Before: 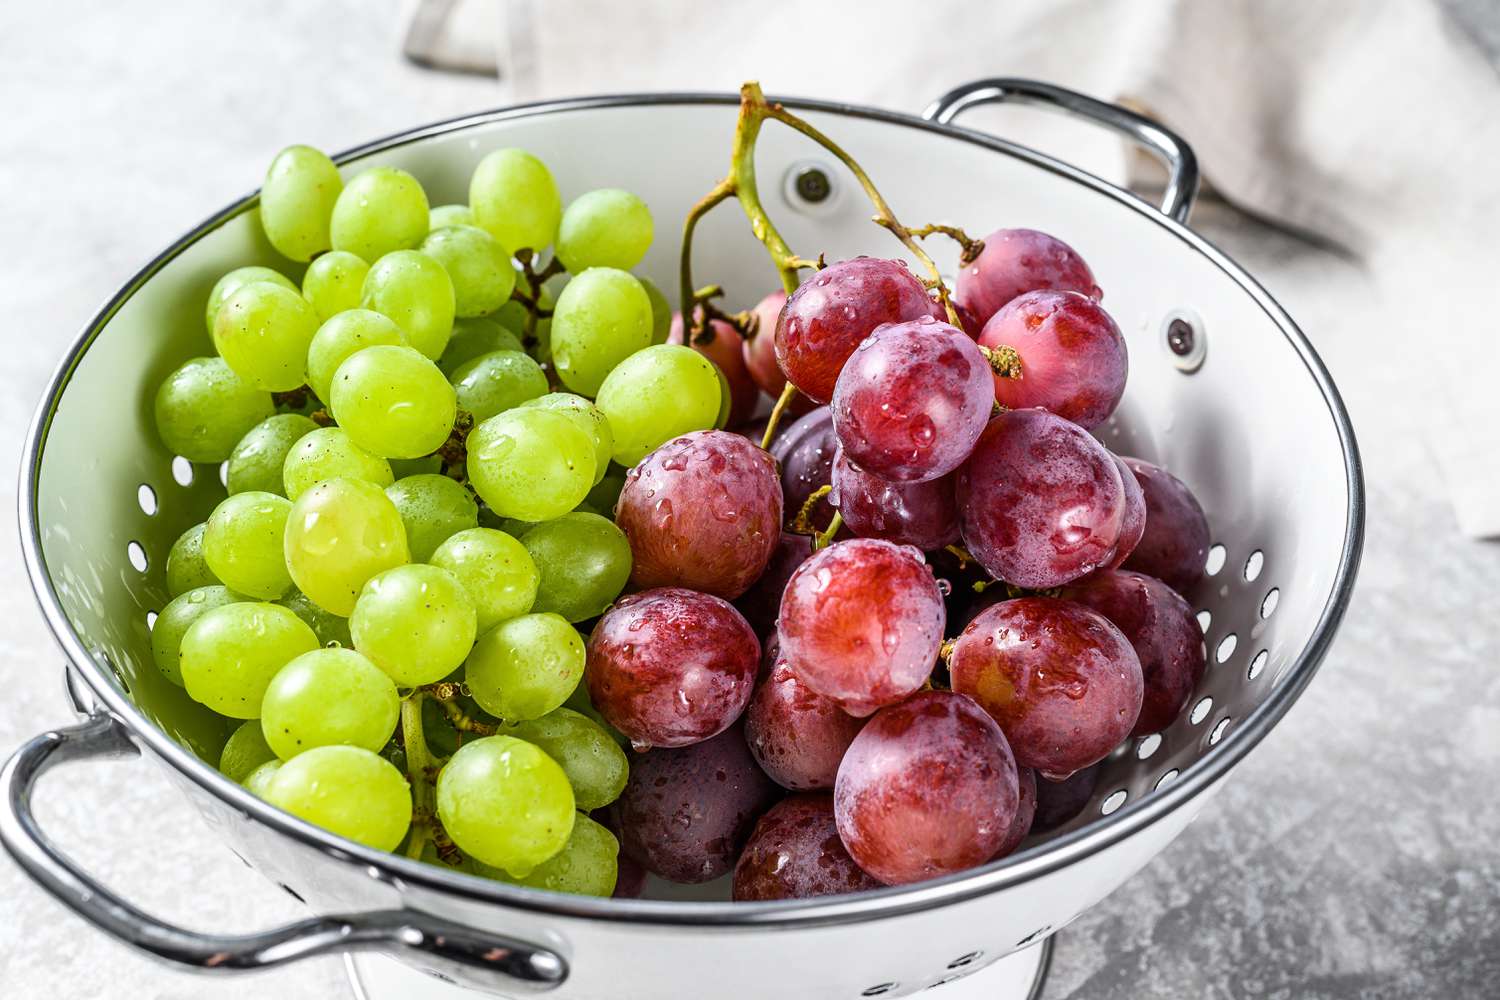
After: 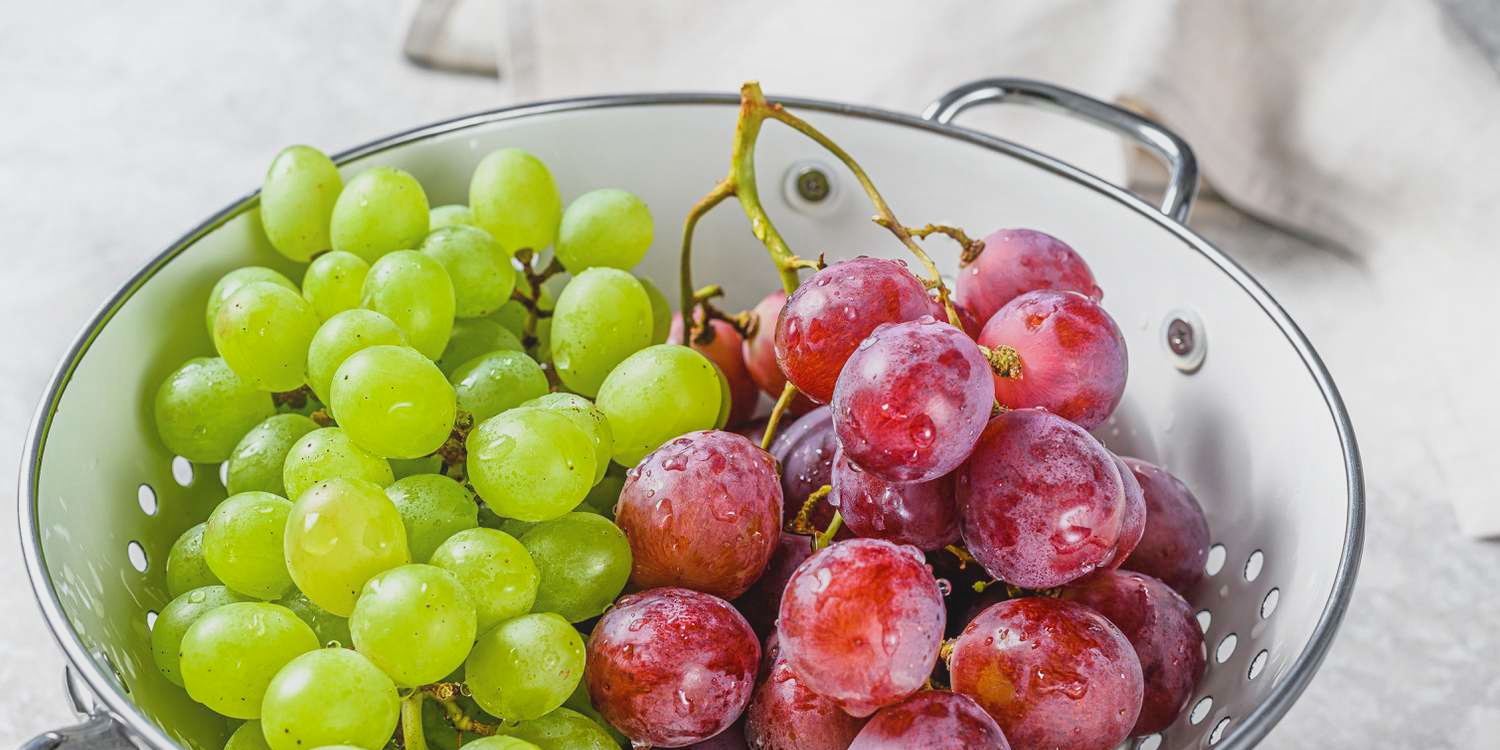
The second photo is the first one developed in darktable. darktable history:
tone equalizer: -8 EV -0.002 EV, -7 EV 0.005 EV, -6 EV -0.008 EV, -5 EV 0.007 EV, -4 EV -0.042 EV, -3 EV -0.233 EV, -2 EV -0.662 EV, -1 EV -0.983 EV, +0 EV -0.969 EV, smoothing diameter 2%, edges refinement/feathering 20, mask exposure compensation -1.57 EV, filter diffusion 5
contrast equalizer: y [[0.439, 0.44, 0.442, 0.457, 0.493, 0.498], [0.5 ×6], [0.5 ×6], [0 ×6], [0 ×6]], mix 0.76
exposure: exposure 0.781 EV, compensate highlight preservation false
crop: bottom 24.988%
